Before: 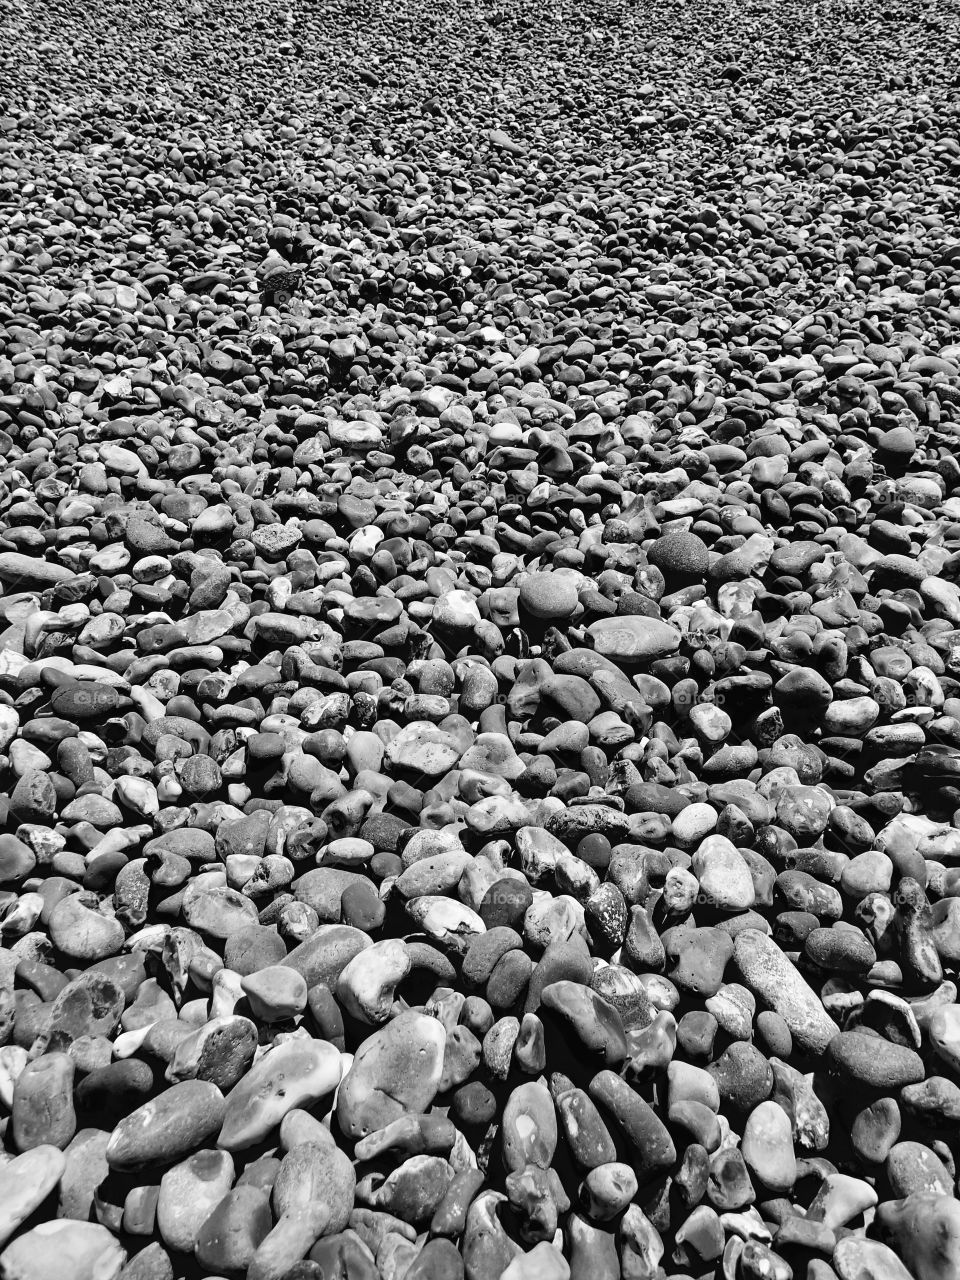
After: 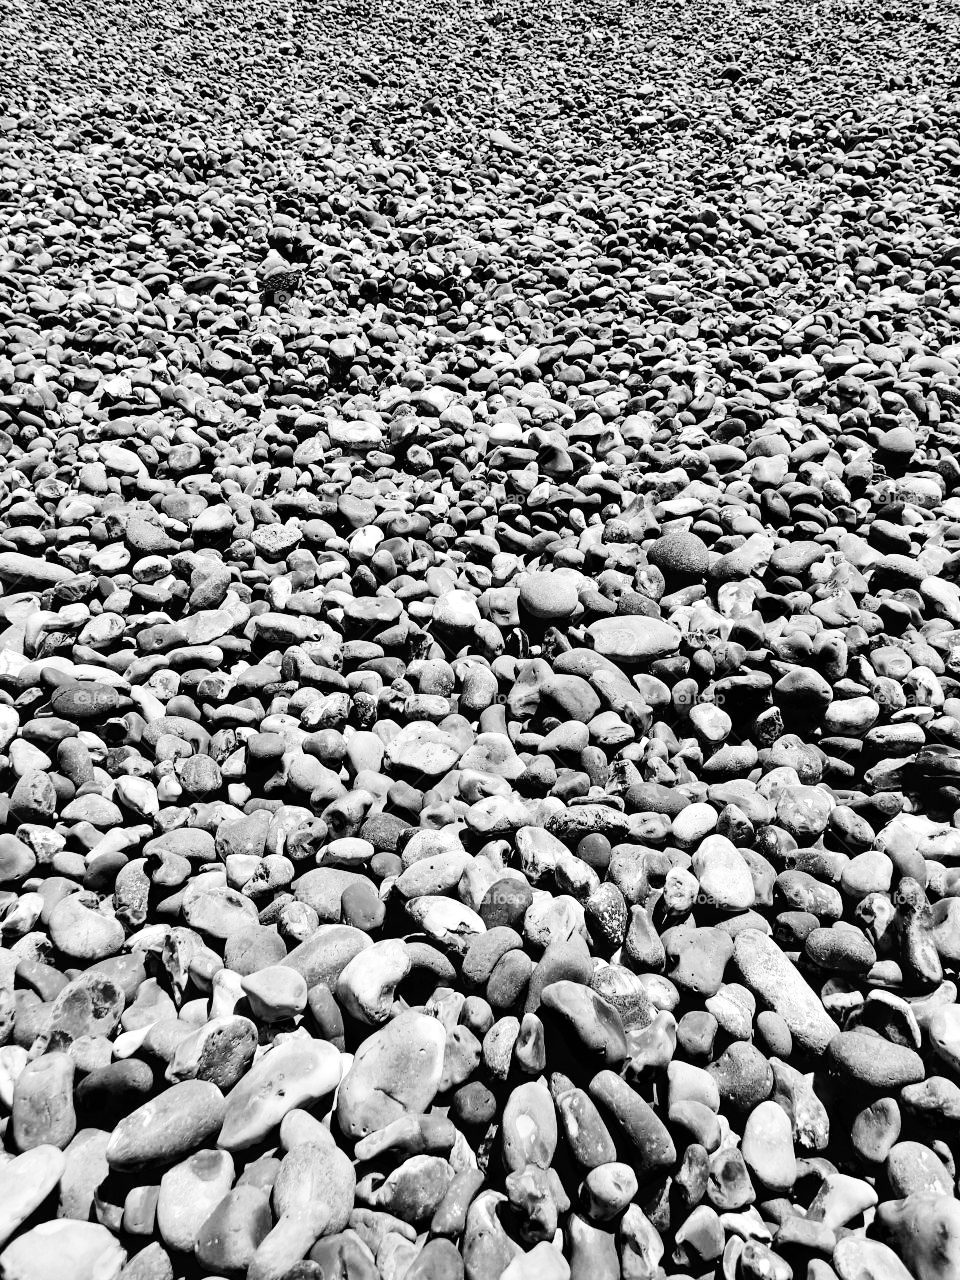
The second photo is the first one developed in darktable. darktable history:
tone curve: curves: ch0 [(0, 0) (0.049, 0.01) (0.154, 0.081) (0.491, 0.56) (0.739, 0.794) (0.992, 0.937)]; ch1 [(0, 0) (0.172, 0.123) (0.317, 0.272) (0.401, 0.422) (0.499, 0.497) (0.531, 0.54) (0.615, 0.603) (0.741, 0.783) (1, 1)]; ch2 [(0, 0) (0.411, 0.424) (0.462, 0.464) (0.502, 0.489) (0.544, 0.551) (0.686, 0.638) (1, 1)], preserve colors none
exposure: exposure 0.636 EV, compensate highlight preservation false
velvia: on, module defaults
